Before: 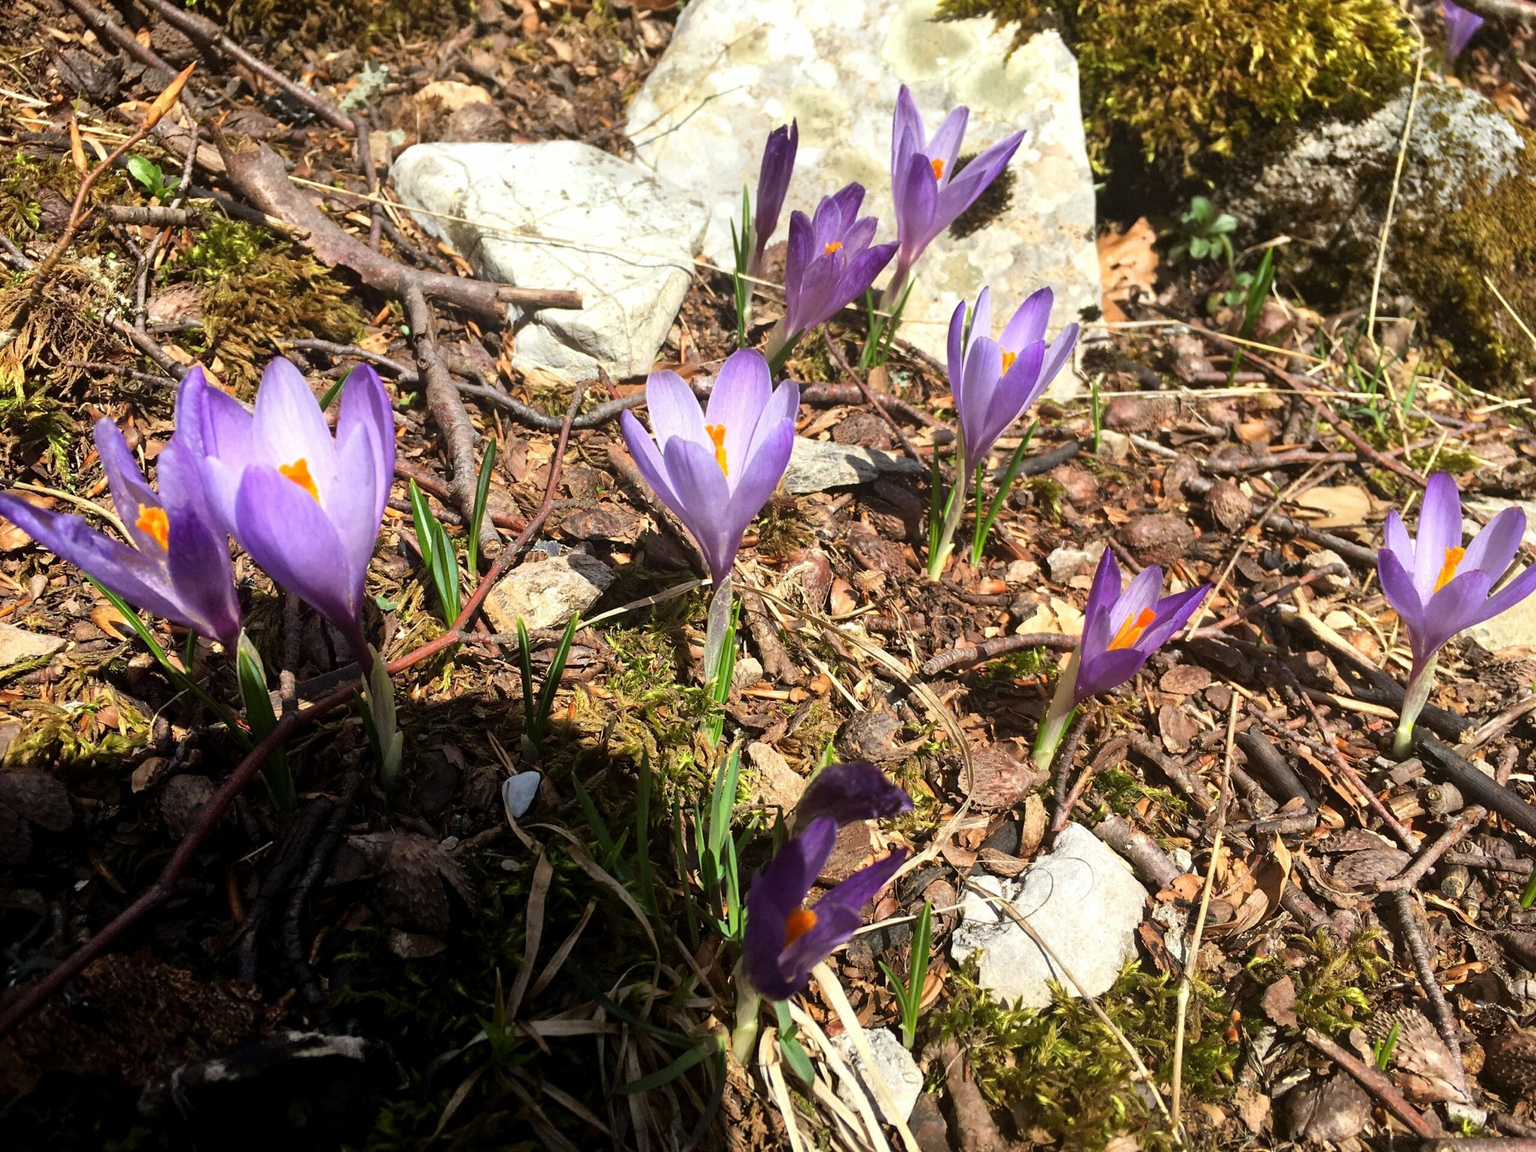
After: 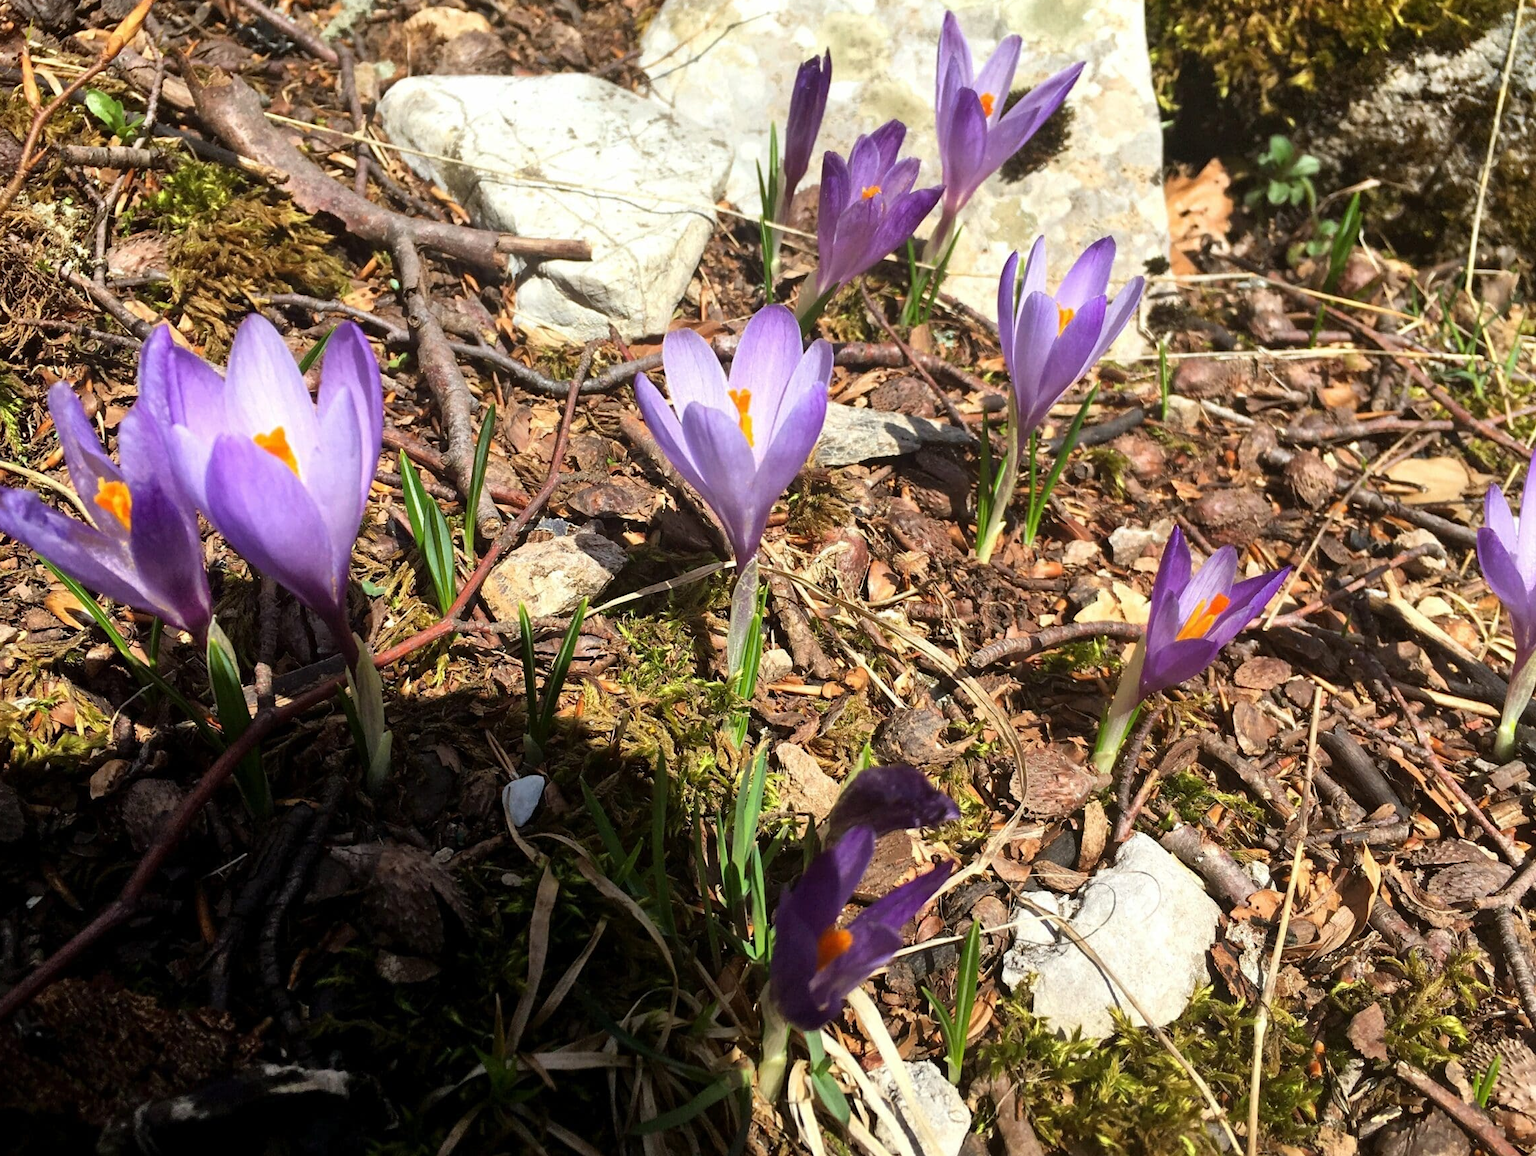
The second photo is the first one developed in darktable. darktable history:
crop: left 3.359%, top 6.514%, right 6.771%, bottom 3.289%
